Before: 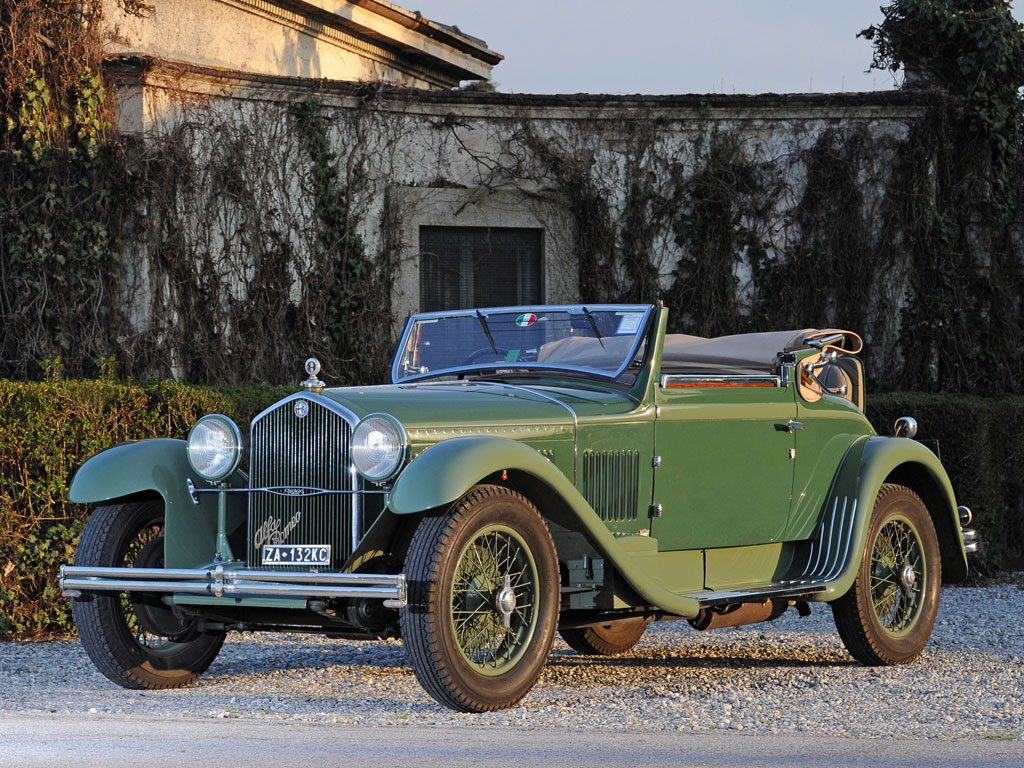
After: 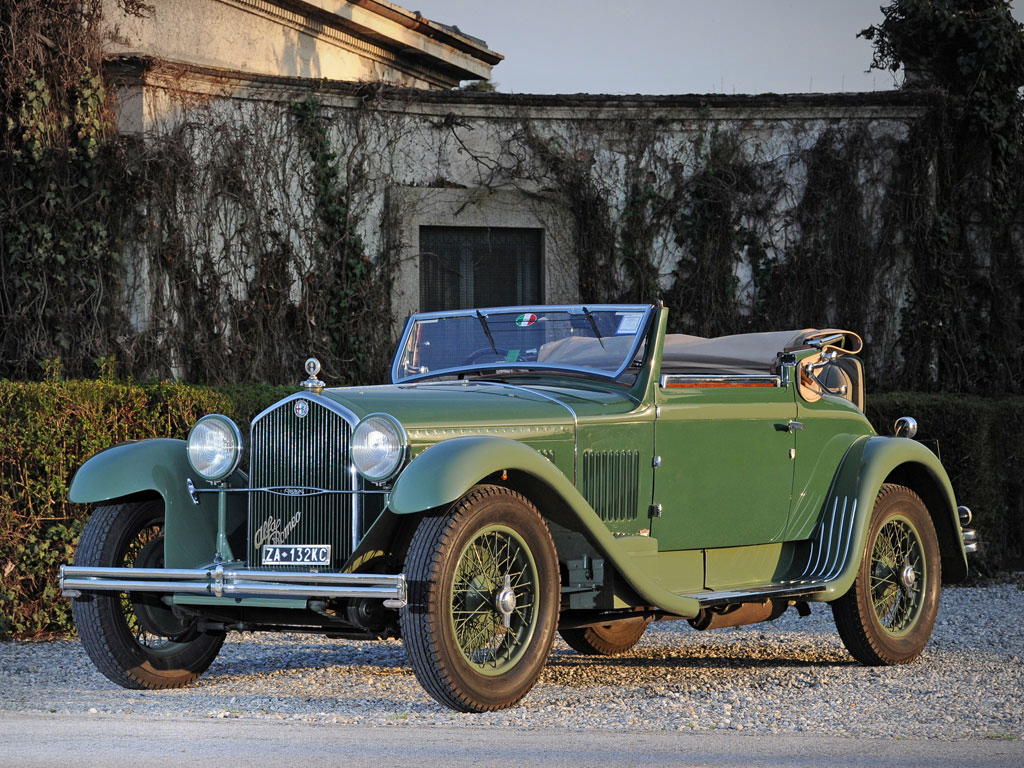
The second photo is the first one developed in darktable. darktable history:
vignetting: center (-0.03, 0.243)
